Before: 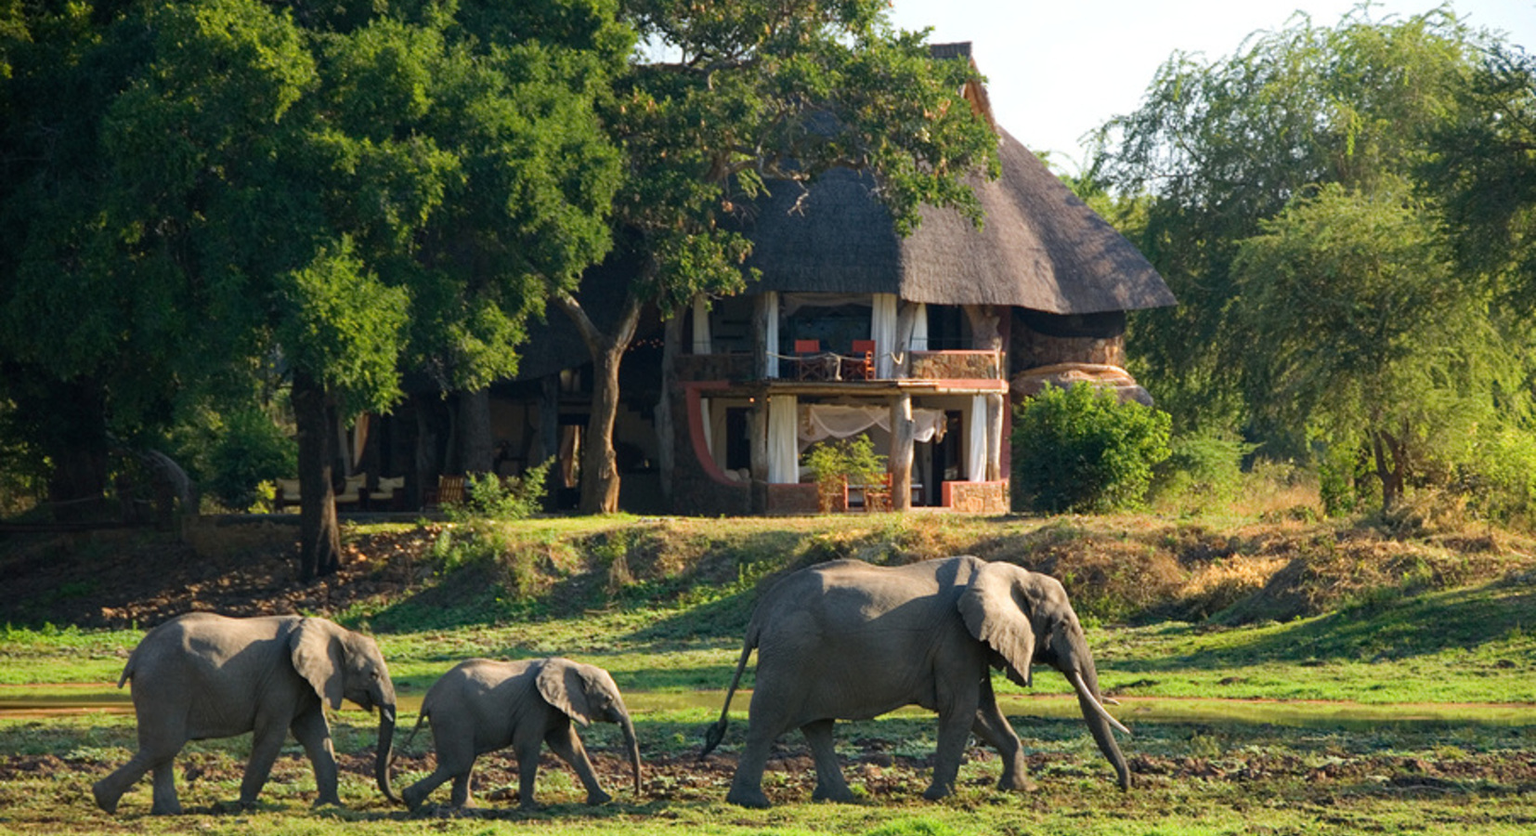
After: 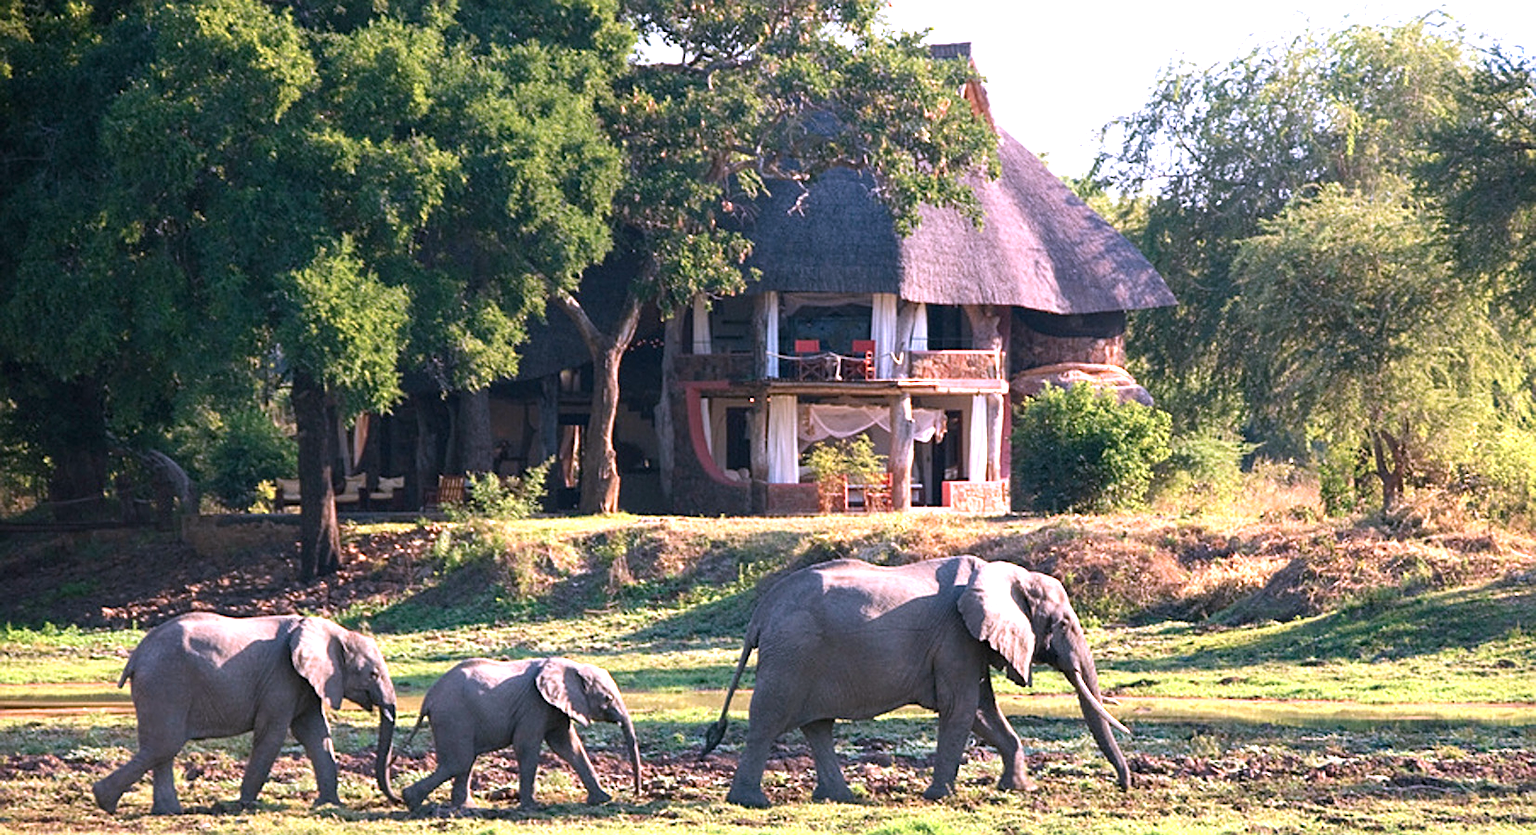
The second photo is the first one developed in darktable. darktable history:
color correction: highlights a* 15.2, highlights b* -24.6
sharpen: on, module defaults
exposure: exposure 0.995 EV, compensate highlight preservation false
